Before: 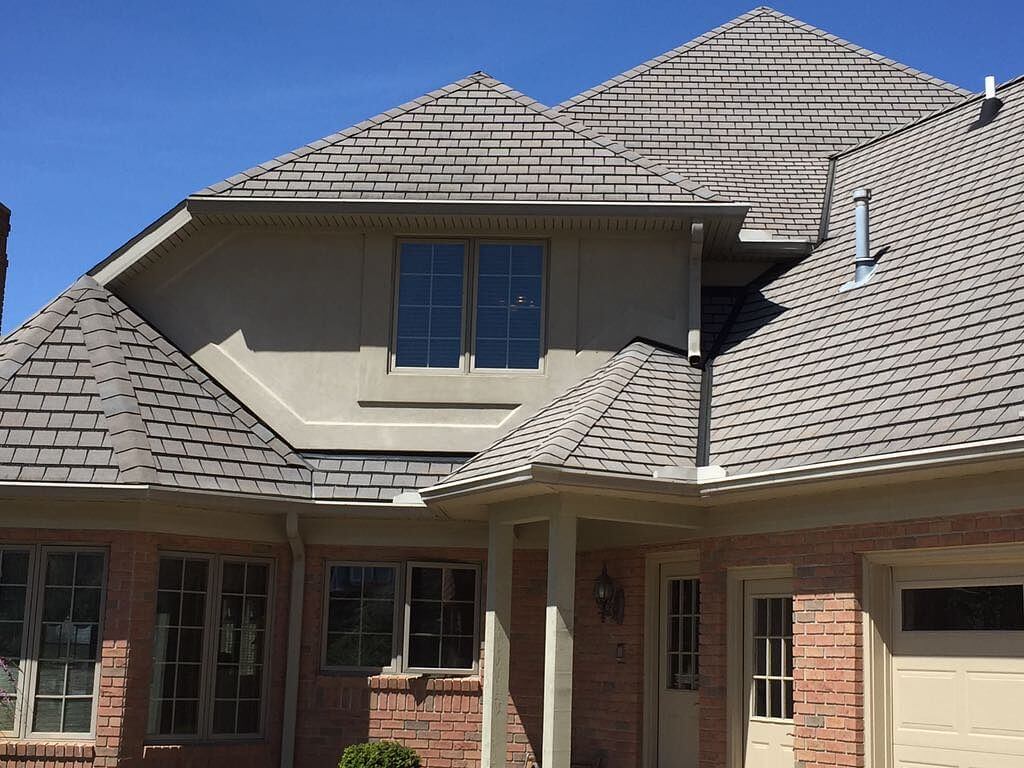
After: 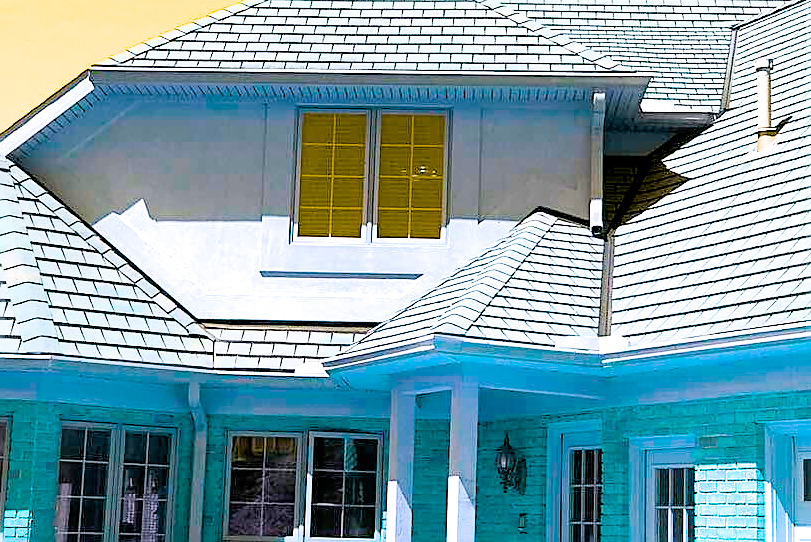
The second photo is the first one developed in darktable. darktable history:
exposure: black level correction 0.001, exposure 1.989 EV, compensate exposure bias true, compensate highlight preservation false
crop: left 9.65%, top 16.955%, right 11.066%, bottom 12.387%
sharpen: on, module defaults
filmic rgb: black relative exposure -7.6 EV, white relative exposure 4.62 EV, target black luminance 0%, hardness 3.53, latitude 50.35%, contrast 1.029, highlights saturation mix 9.93%, shadows ↔ highlights balance -0.155%, iterations of high-quality reconstruction 0
color balance rgb: global offset › luminance -0.417%, linear chroma grading › global chroma 14.966%, perceptual saturation grading › global saturation 30.997%, hue shift 177.3°, perceptual brilliance grading › global brilliance 17.201%, global vibrance 49.173%, contrast 0.573%
tone equalizer: edges refinement/feathering 500, mask exposure compensation -1.57 EV, preserve details no
